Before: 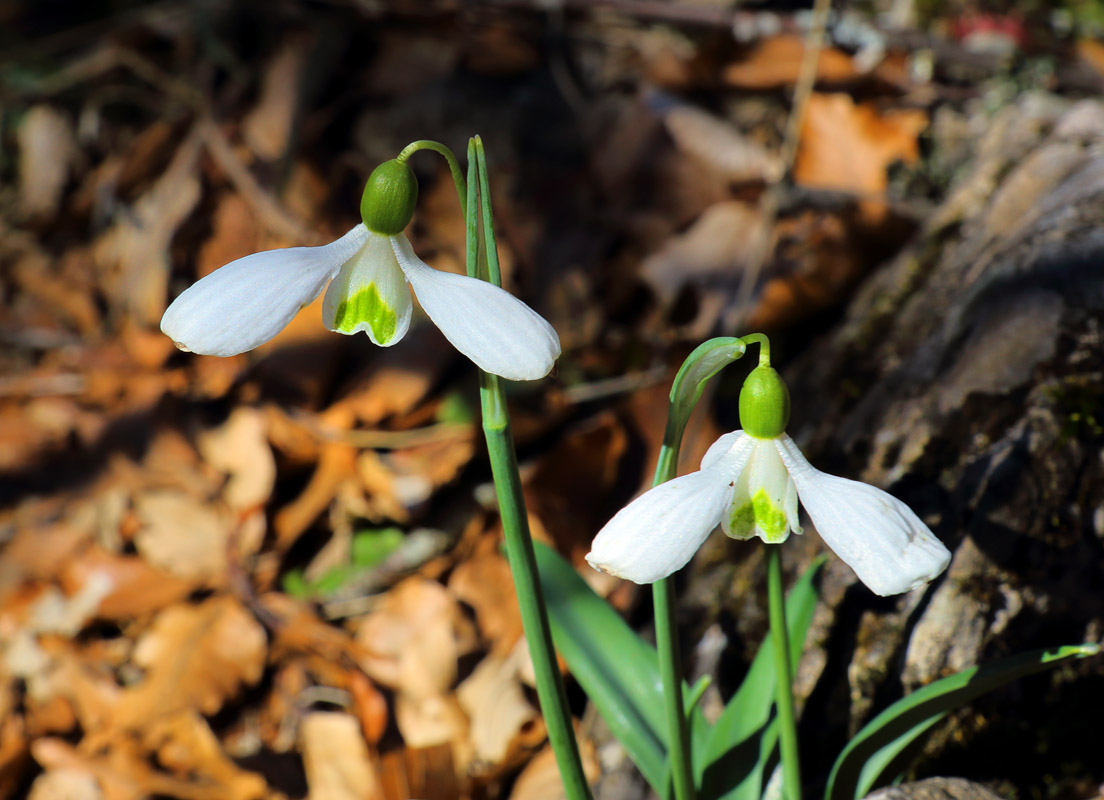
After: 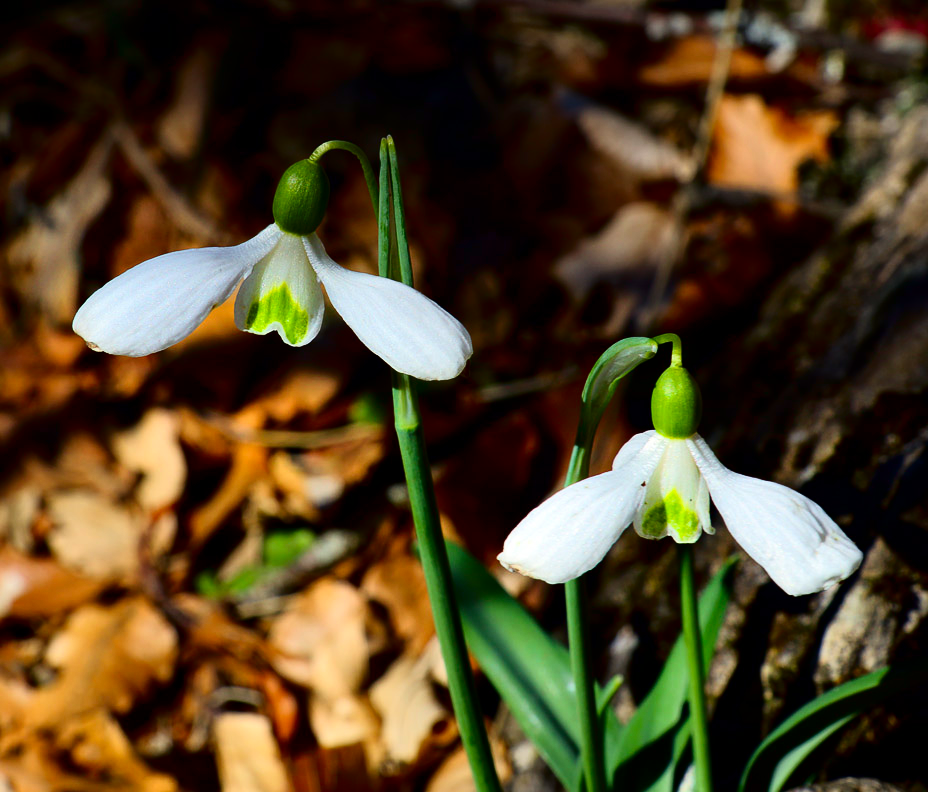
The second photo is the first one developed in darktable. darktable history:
contrast brightness saturation: contrast 0.24, brightness -0.24, saturation 0.14
crop: left 8.026%, right 7.374%
